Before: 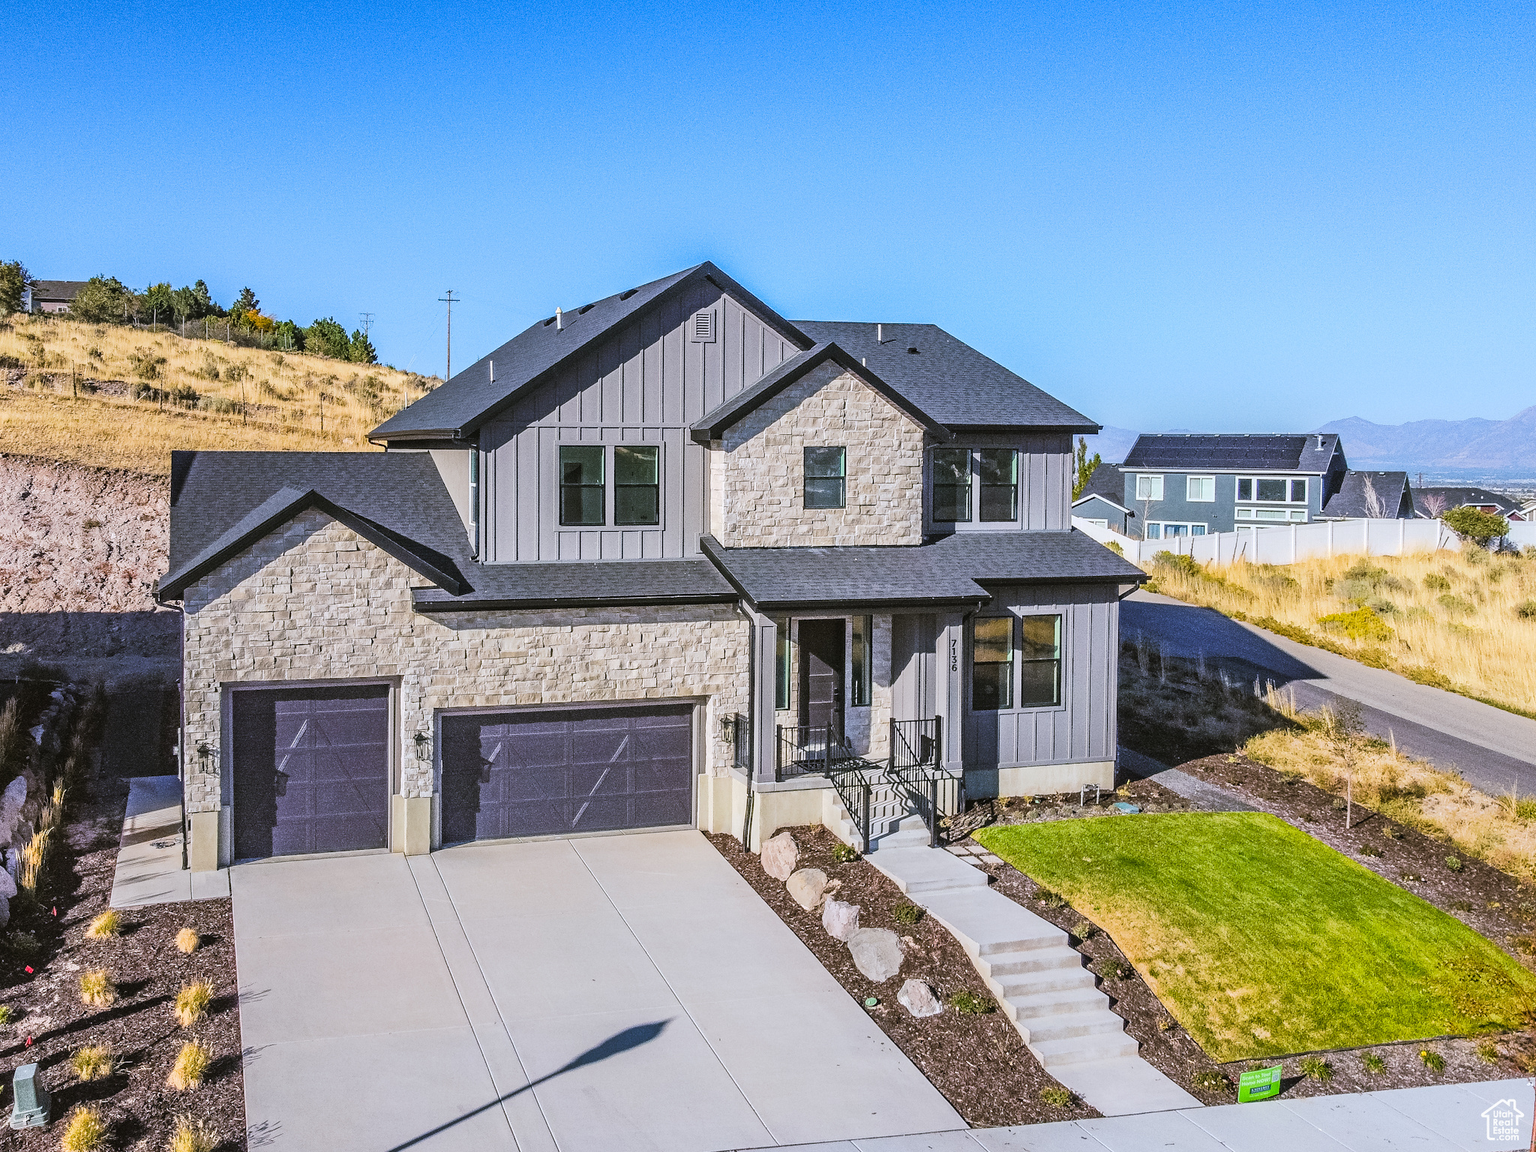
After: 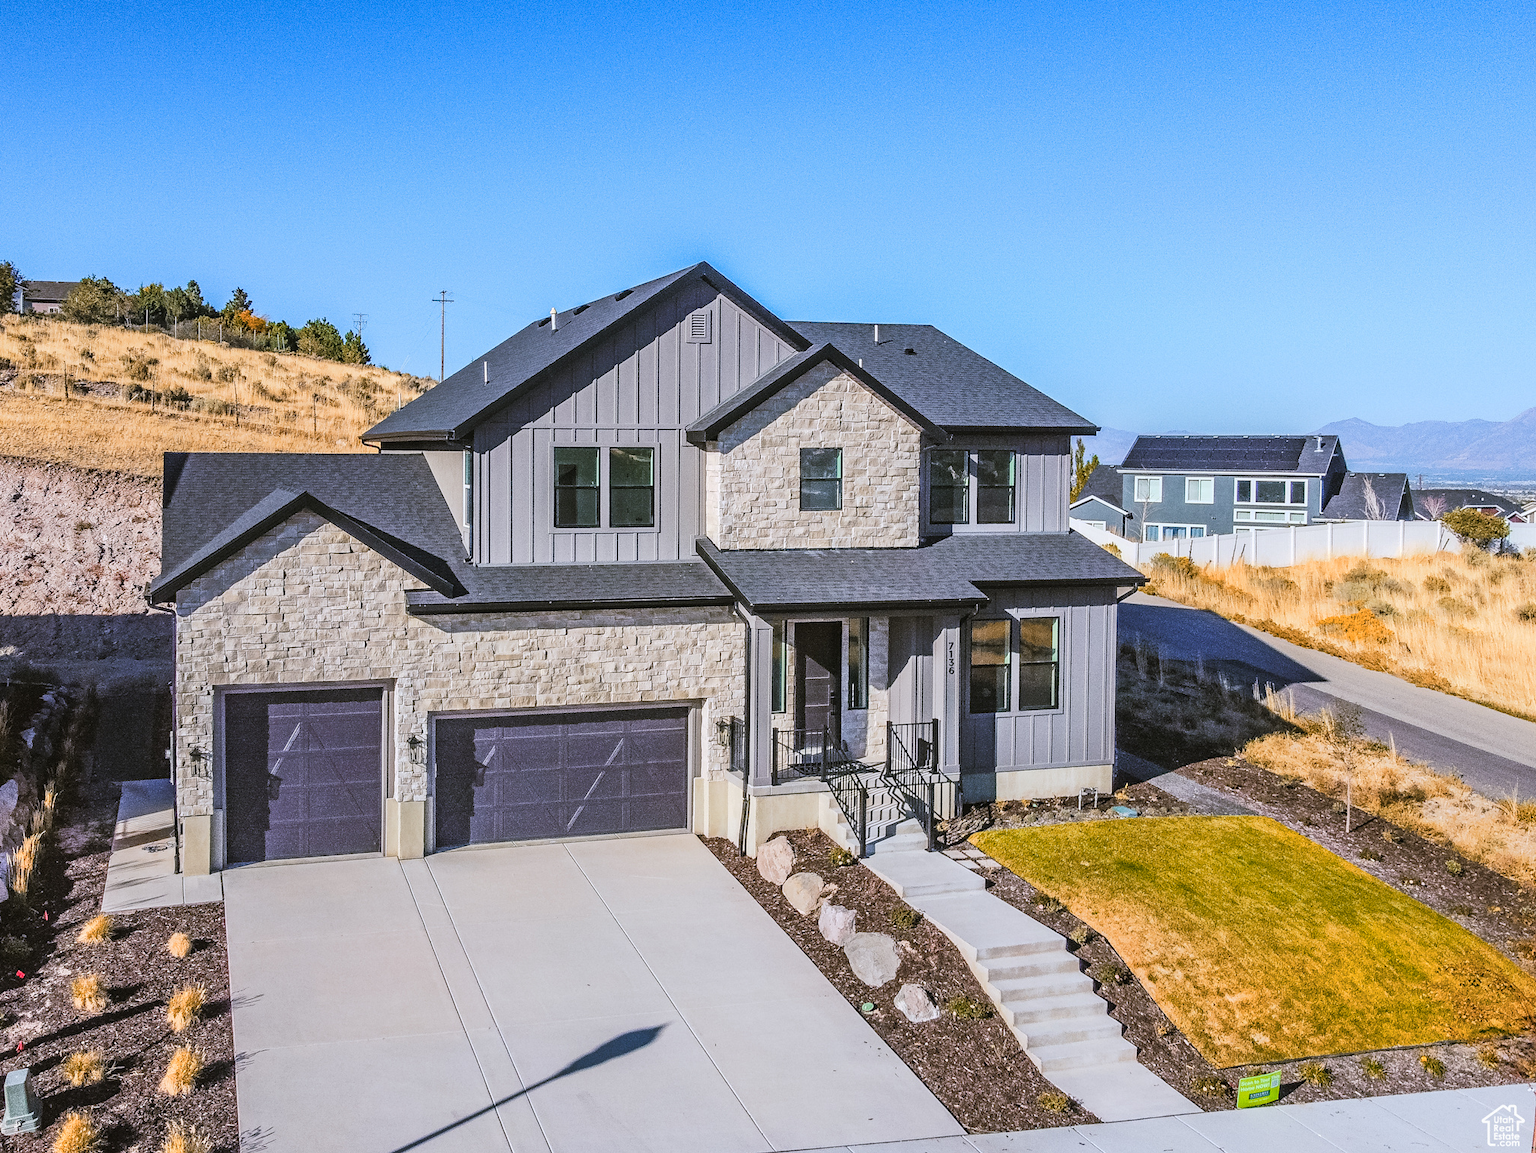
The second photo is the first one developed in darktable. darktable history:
color zones: curves: ch2 [(0, 0.5) (0.143, 0.5) (0.286, 0.416) (0.429, 0.5) (0.571, 0.5) (0.714, 0.5) (0.857, 0.5) (1, 0.5)]
crop and rotate: left 0.614%, top 0.179%, bottom 0.309%
